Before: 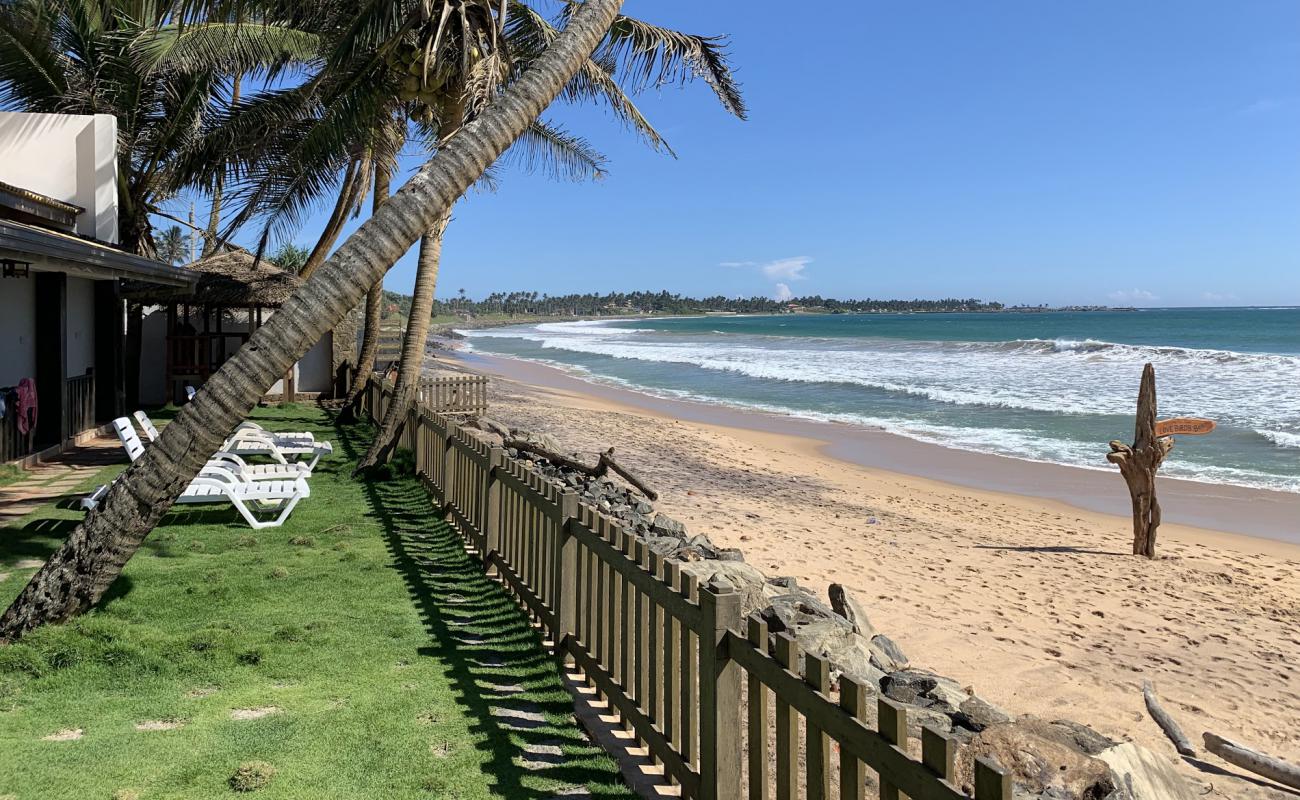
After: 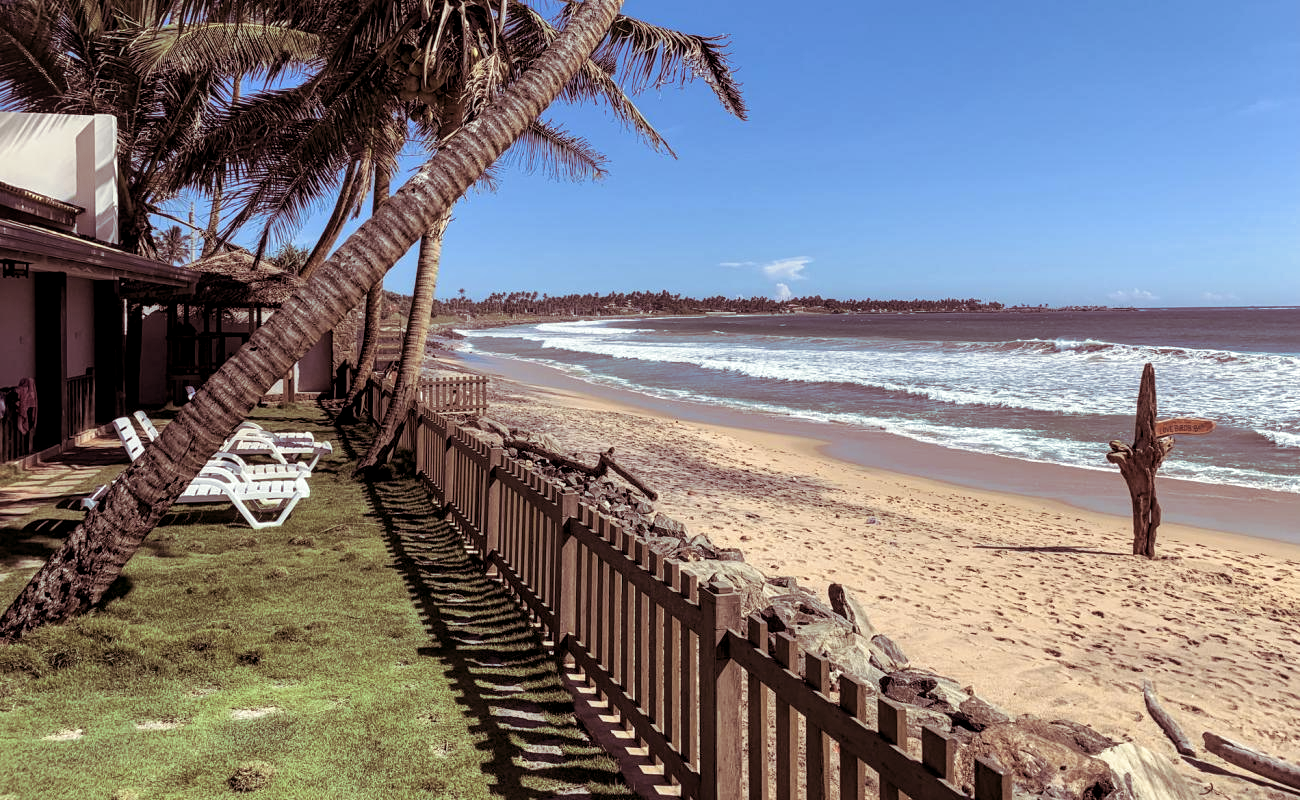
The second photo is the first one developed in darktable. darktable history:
local contrast: detail 130%
split-toning: on, module defaults
